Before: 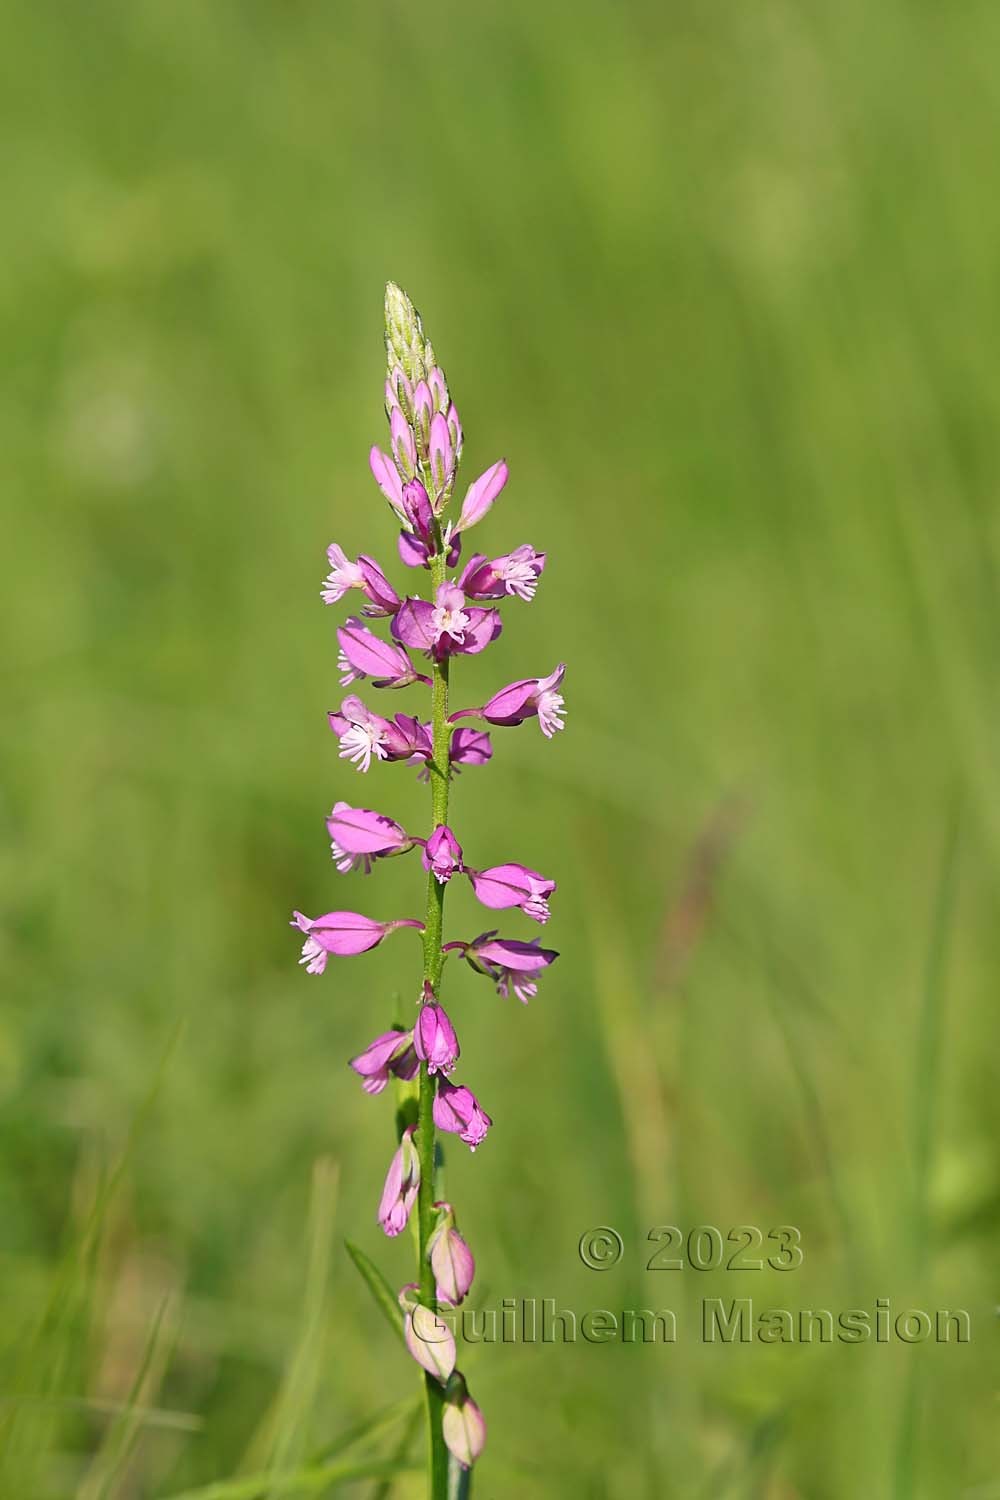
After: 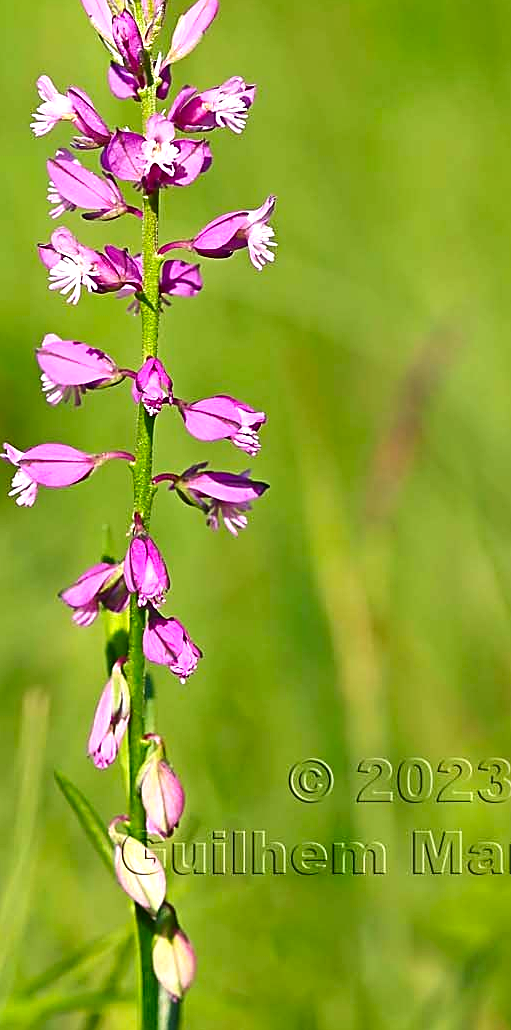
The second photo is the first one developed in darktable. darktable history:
exposure: exposure 0.608 EV, compensate exposure bias true, compensate highlight preservation false
sharpen: on, module defaults
crop and rotate: left 29.049%, top 31.281%, right 19.808%
contrast brightness saturation: contrast 0.117, brightness -0.118, saturation 0.199
